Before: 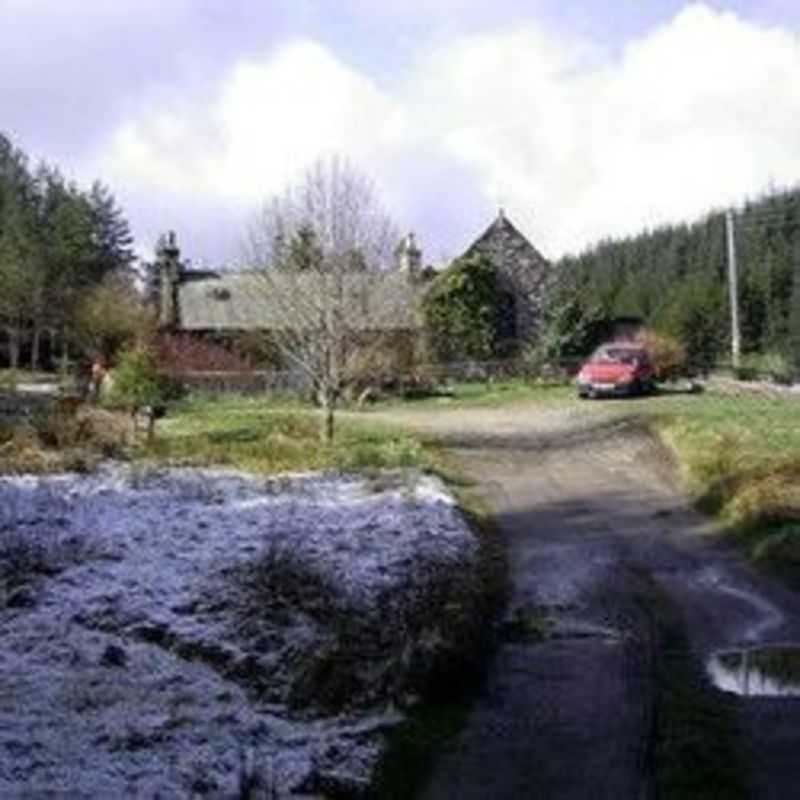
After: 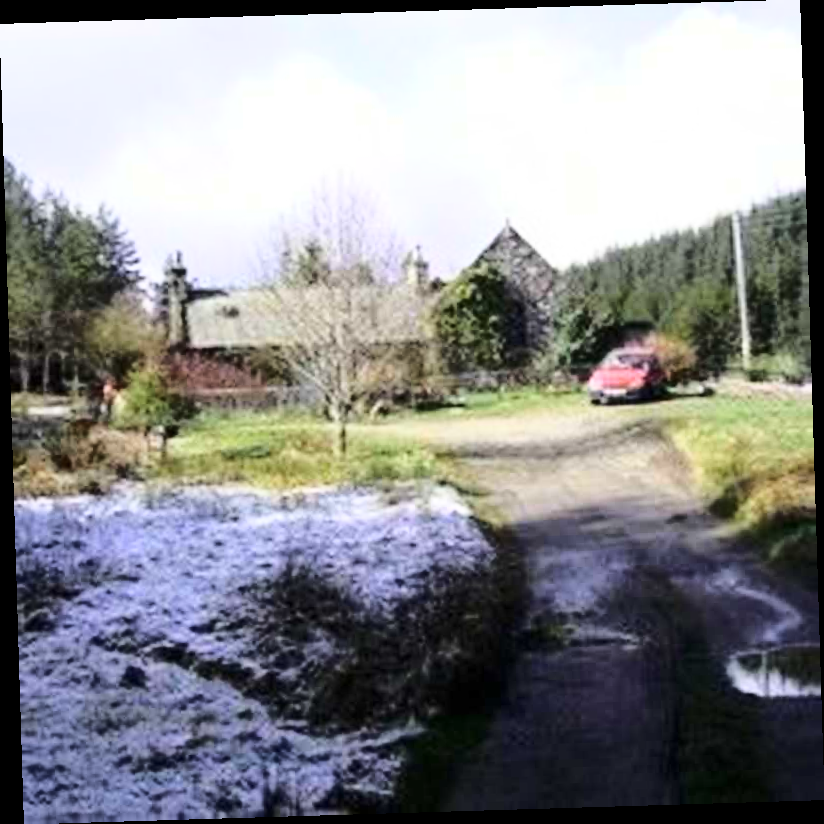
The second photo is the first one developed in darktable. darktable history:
rotate and perspective: rotation -1.75°, automatic cropping off
base curve: curves: ch0 [(0, 0) (0.032, 0.037) (0.105, 0.228) (0.435, 0.76) (0.856, 0.983) (1, 1)]
